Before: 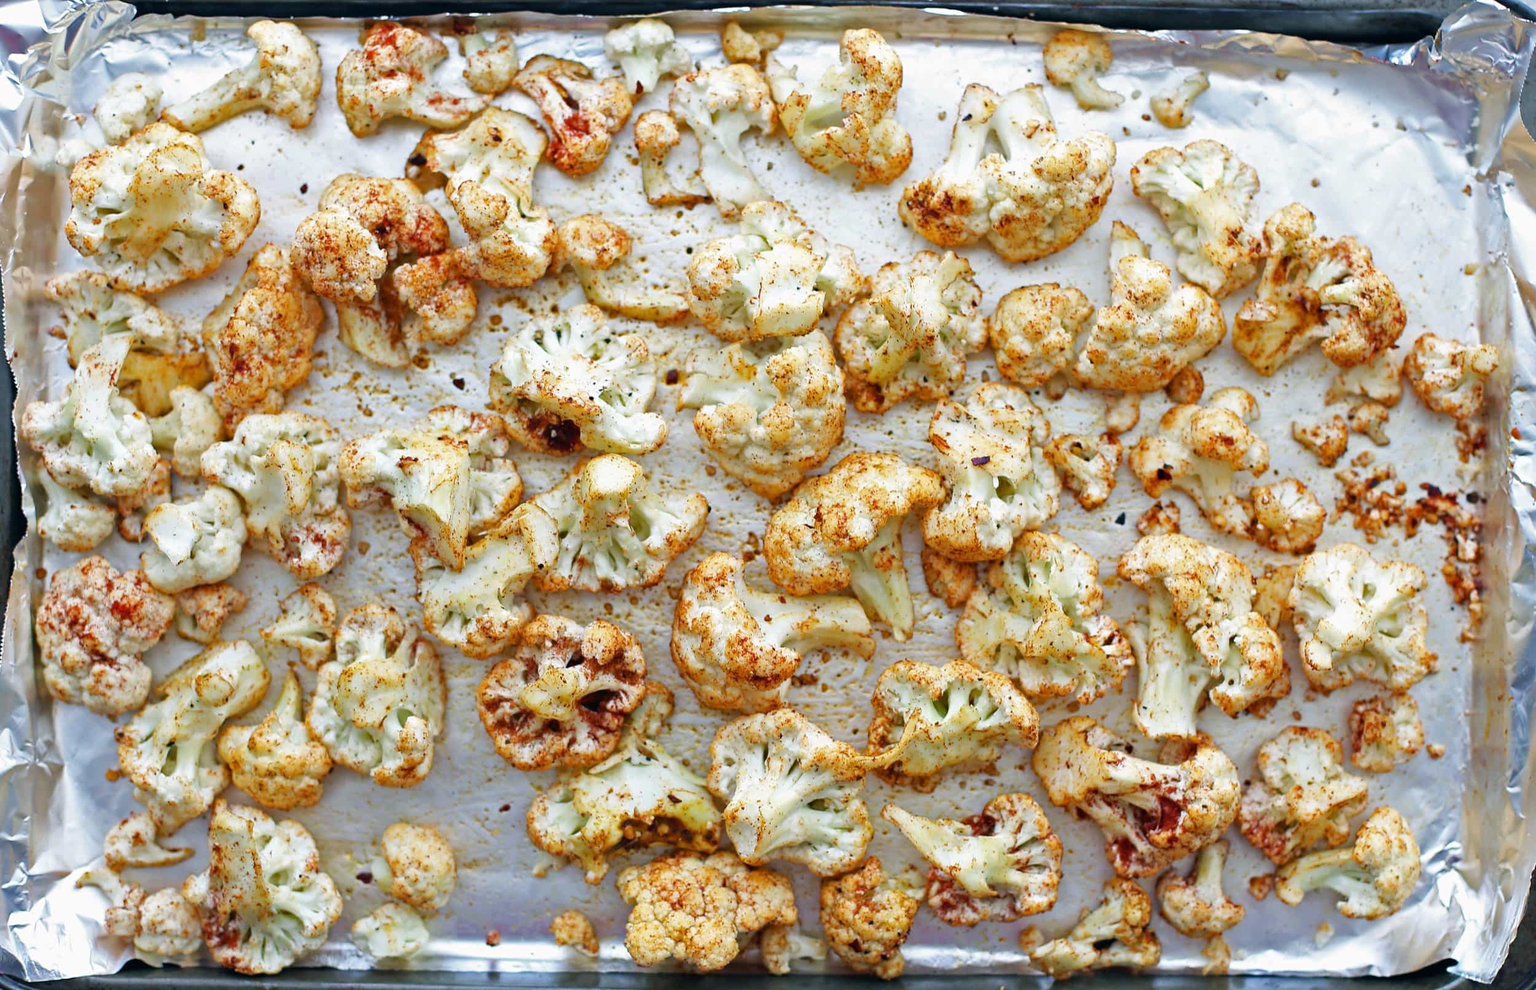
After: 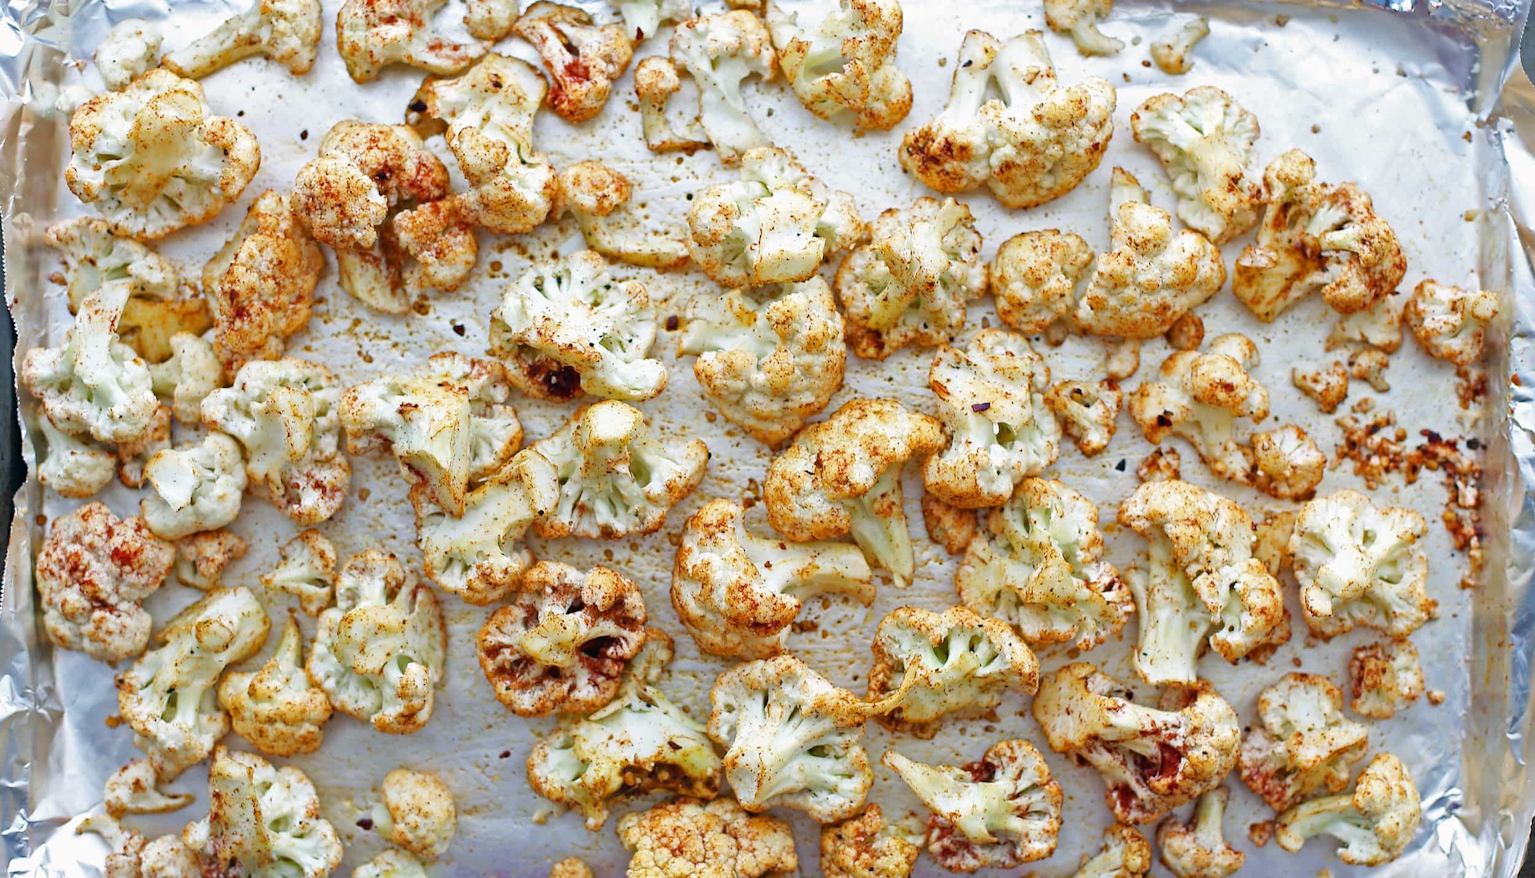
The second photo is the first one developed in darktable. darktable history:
crop and rotate: top 5.475%, bottom 5.787%
